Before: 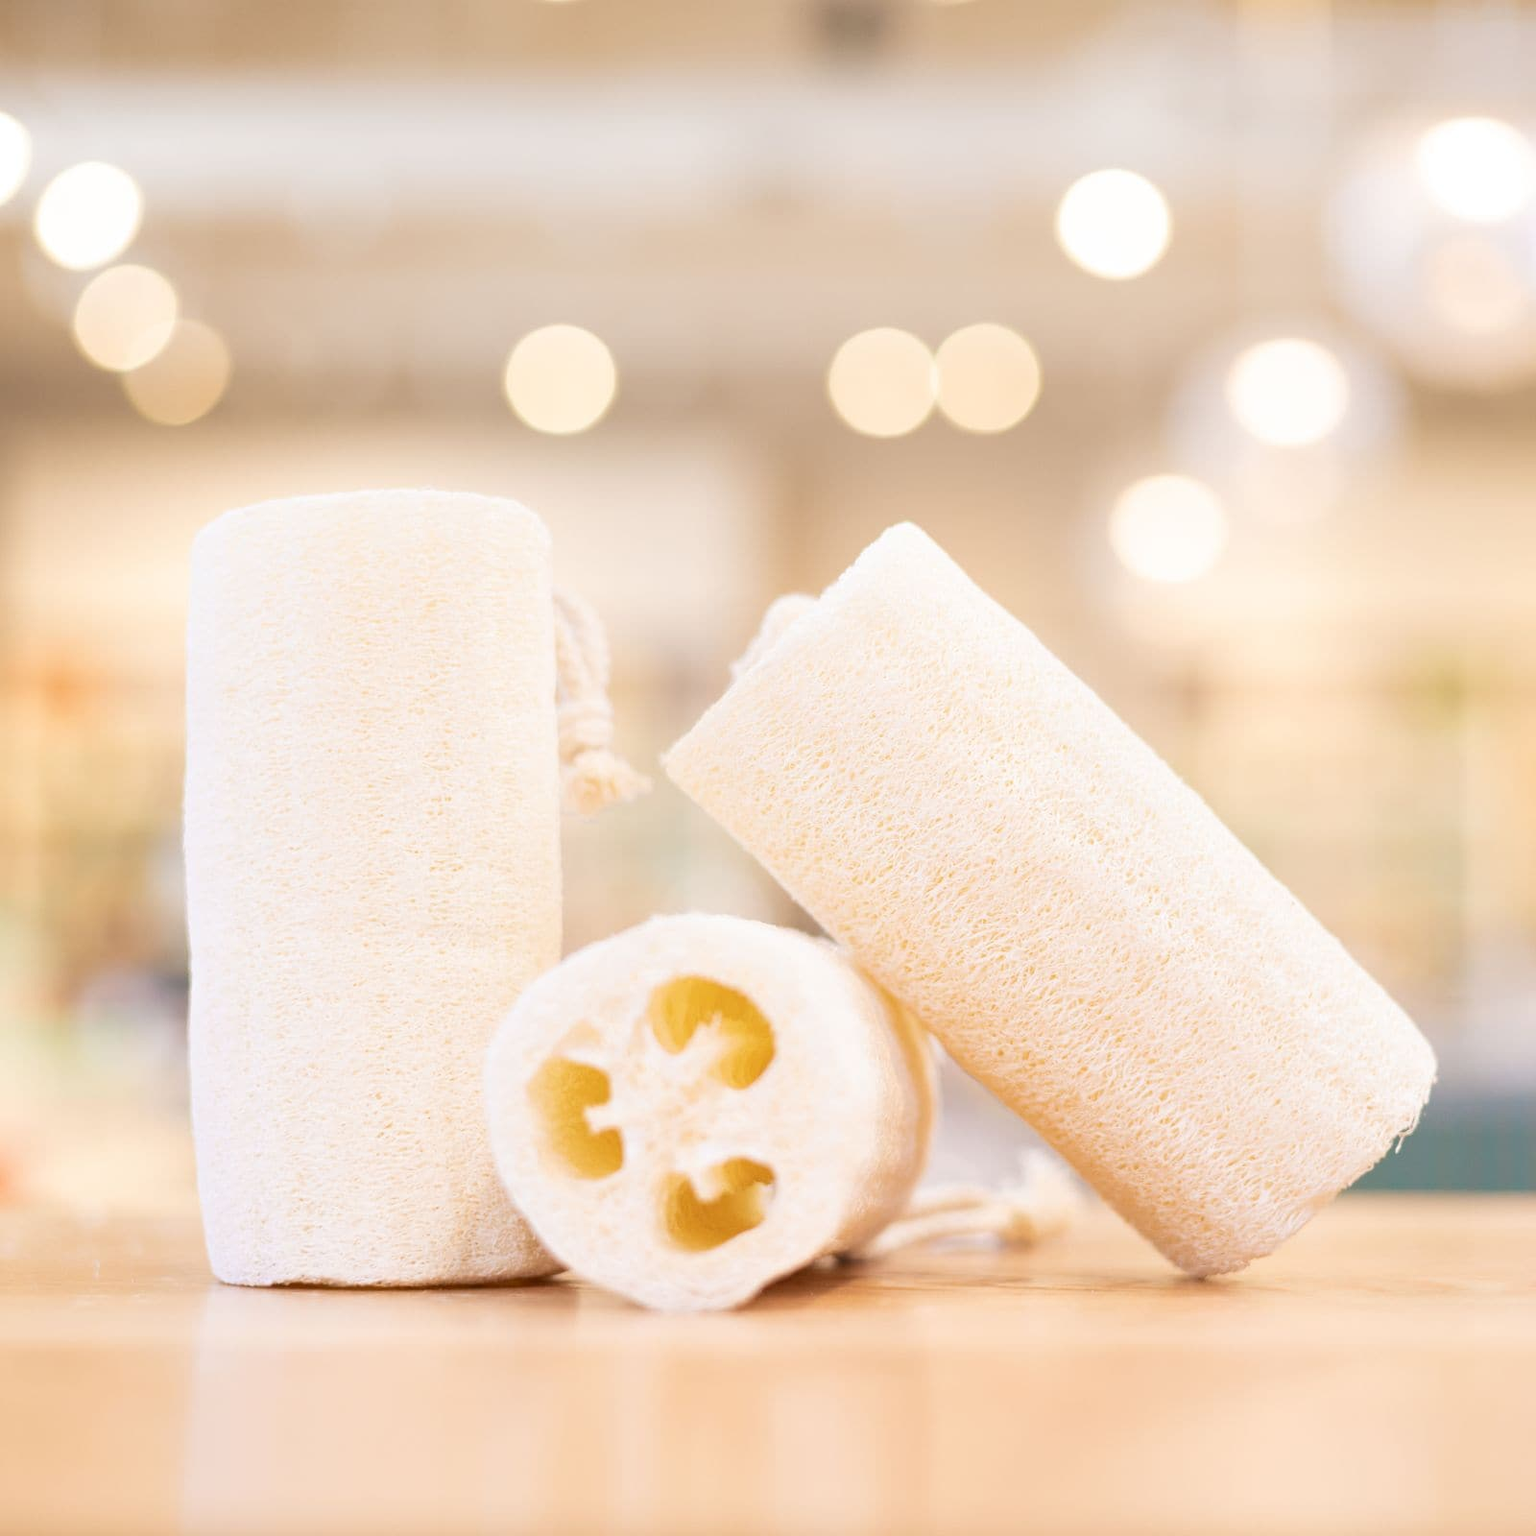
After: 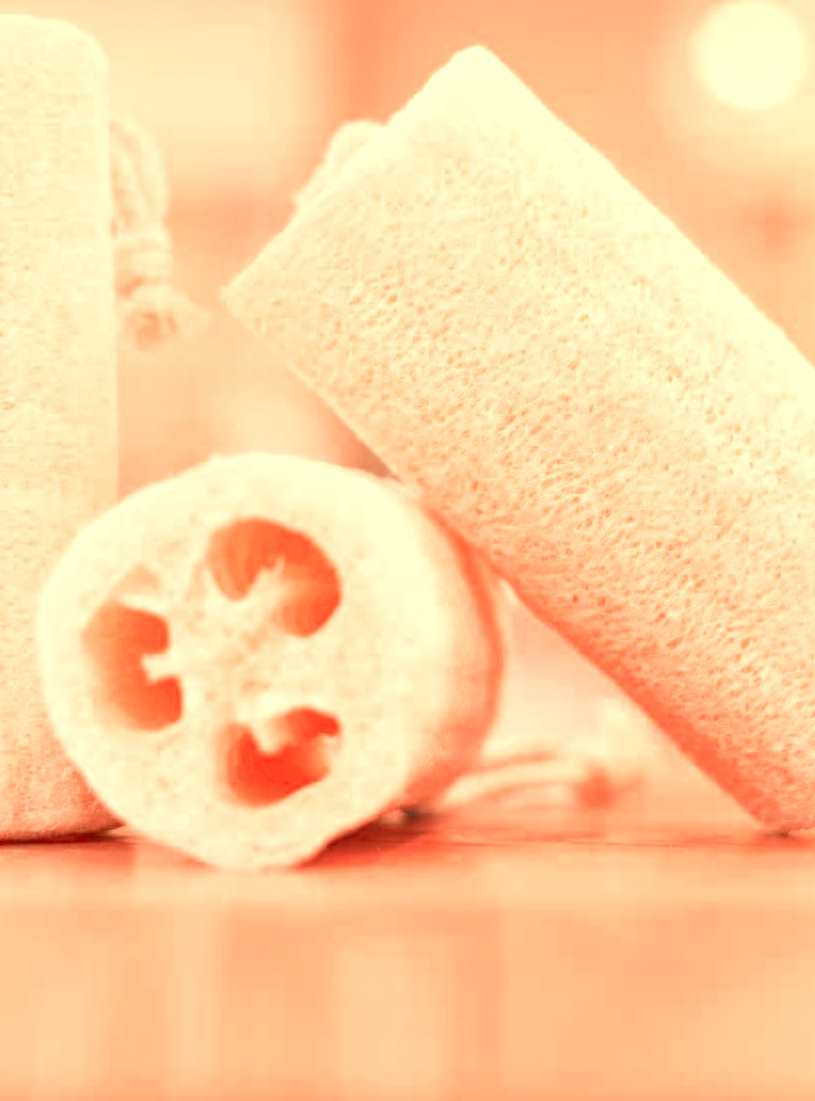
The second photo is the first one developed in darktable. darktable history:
crop and rotate: left 29.237%, top 31.152%, right 19.807%
tone equalizer: on, module defaults
contrast brightness saturation: brightness 0.13
local contrast: on, module defaults
exposure: black level correction 0, exposure 1.1 EV, compensate exposure bias true, compensate highlight preservation false
white balance: red 1.08, blue 0.791
color zones: curves: ch0 [(0, 0.299) (0.25, 0.383) (0.456, 0.352) (0.736, 0.571)]; ch1 [(0, 0.63) (0.151, 0.568) (0.254, 0.416) (0.47, 0.558) (0.732, 0.37) (0.909, 0.492)]; ch2 [(0.004, 0.604) (0.158, 0.443) (0.257, 0.403) (0.761, 0.468)]
